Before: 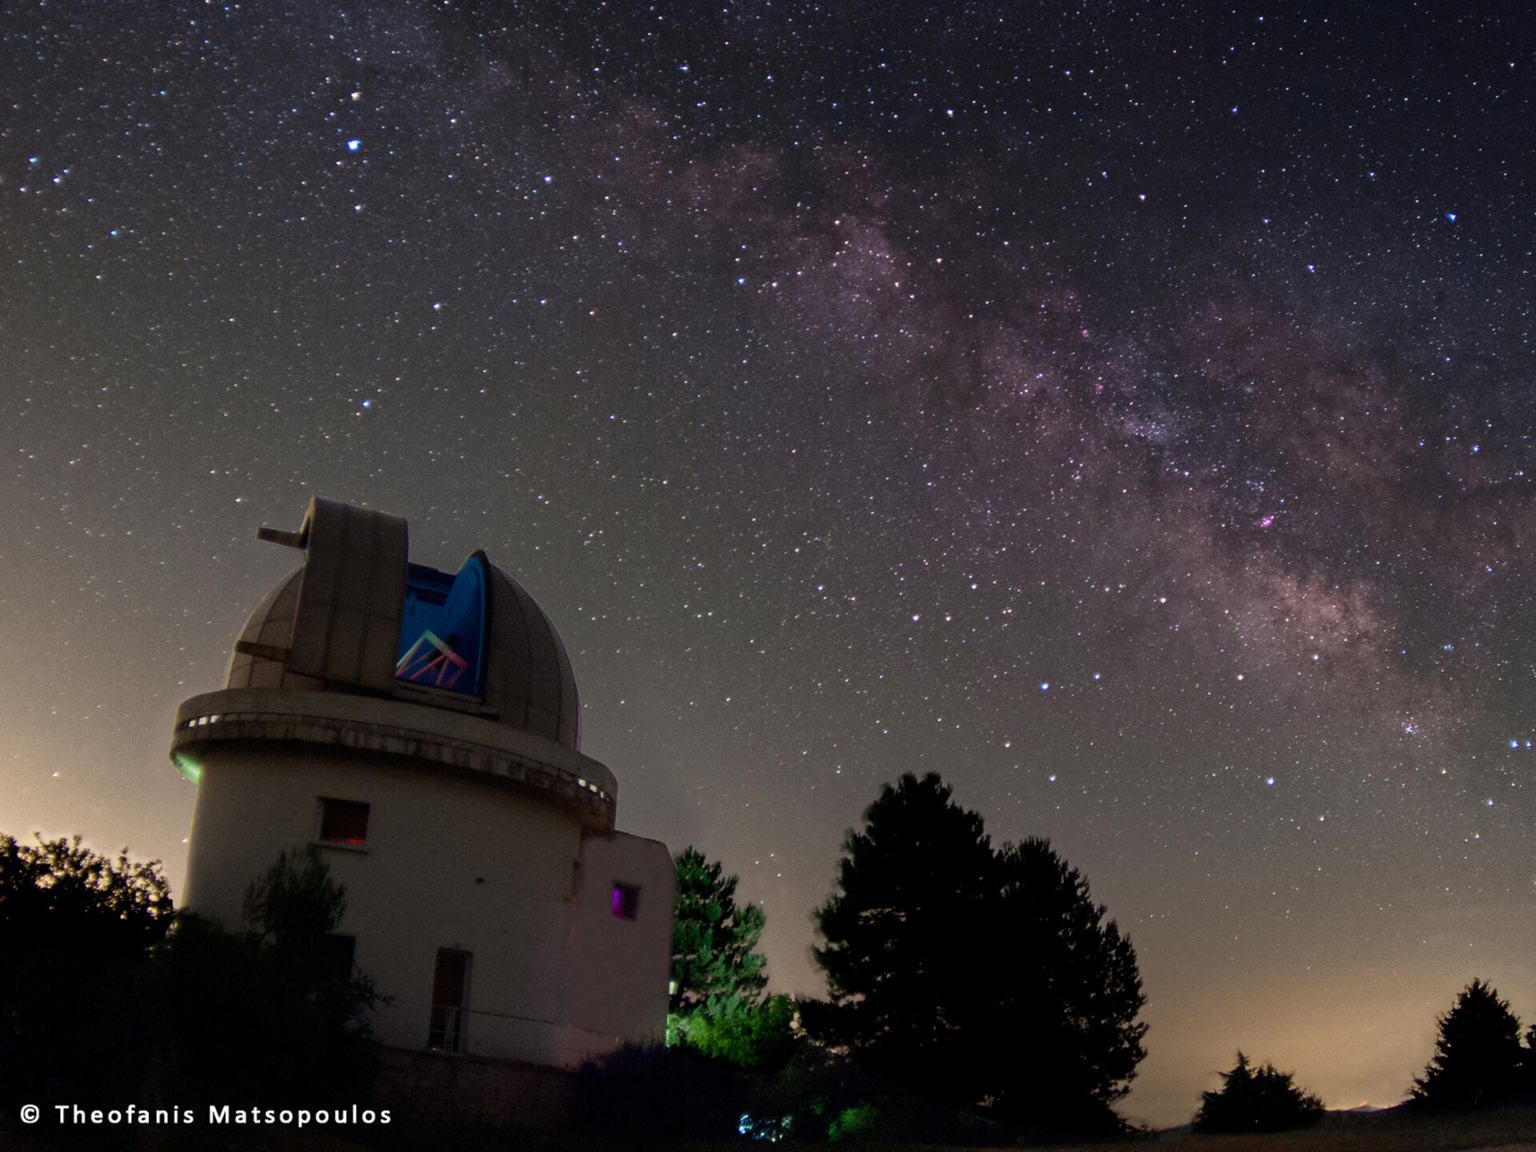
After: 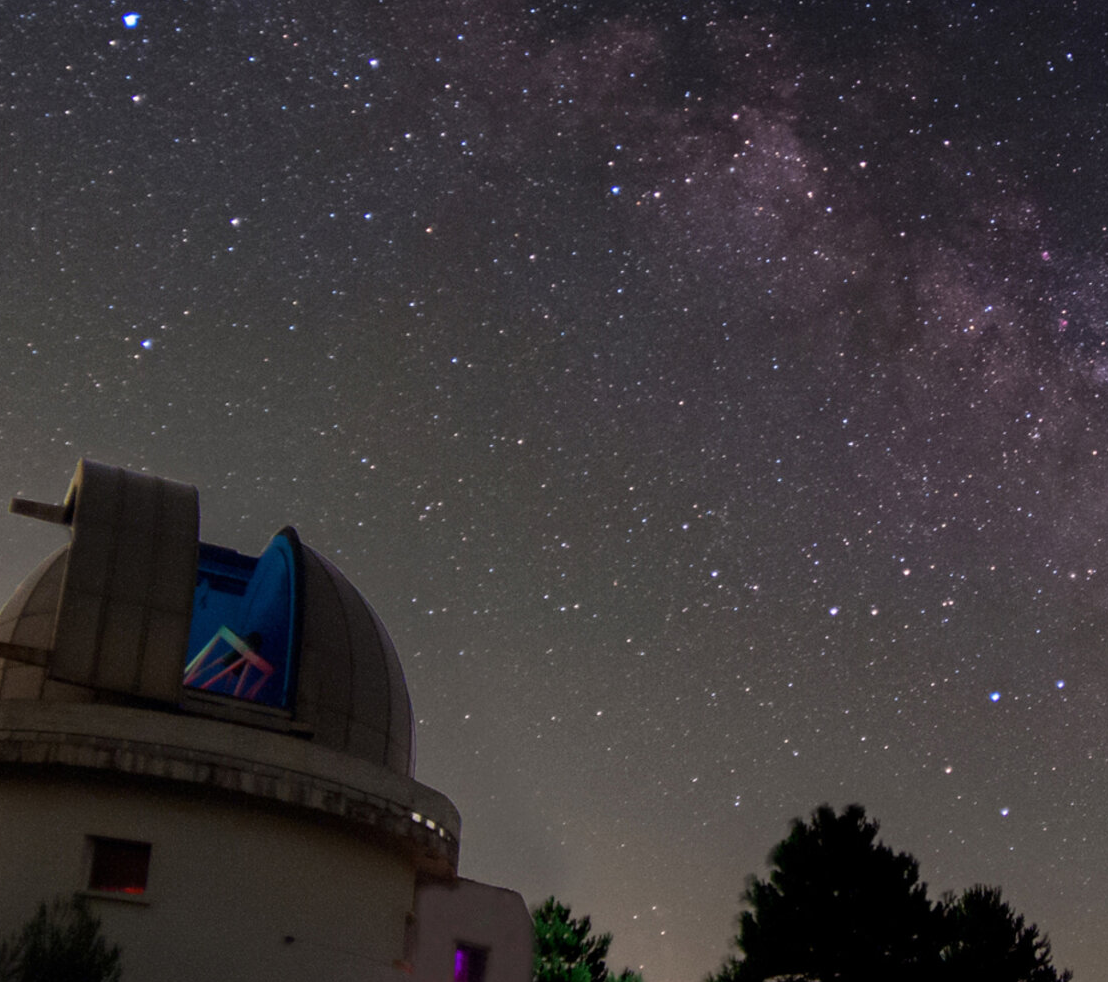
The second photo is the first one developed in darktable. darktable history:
crop: left 16.202%, top 11.208%, right 26.045%, bottom 20.557%
exposure: compensate highlight preservation false
